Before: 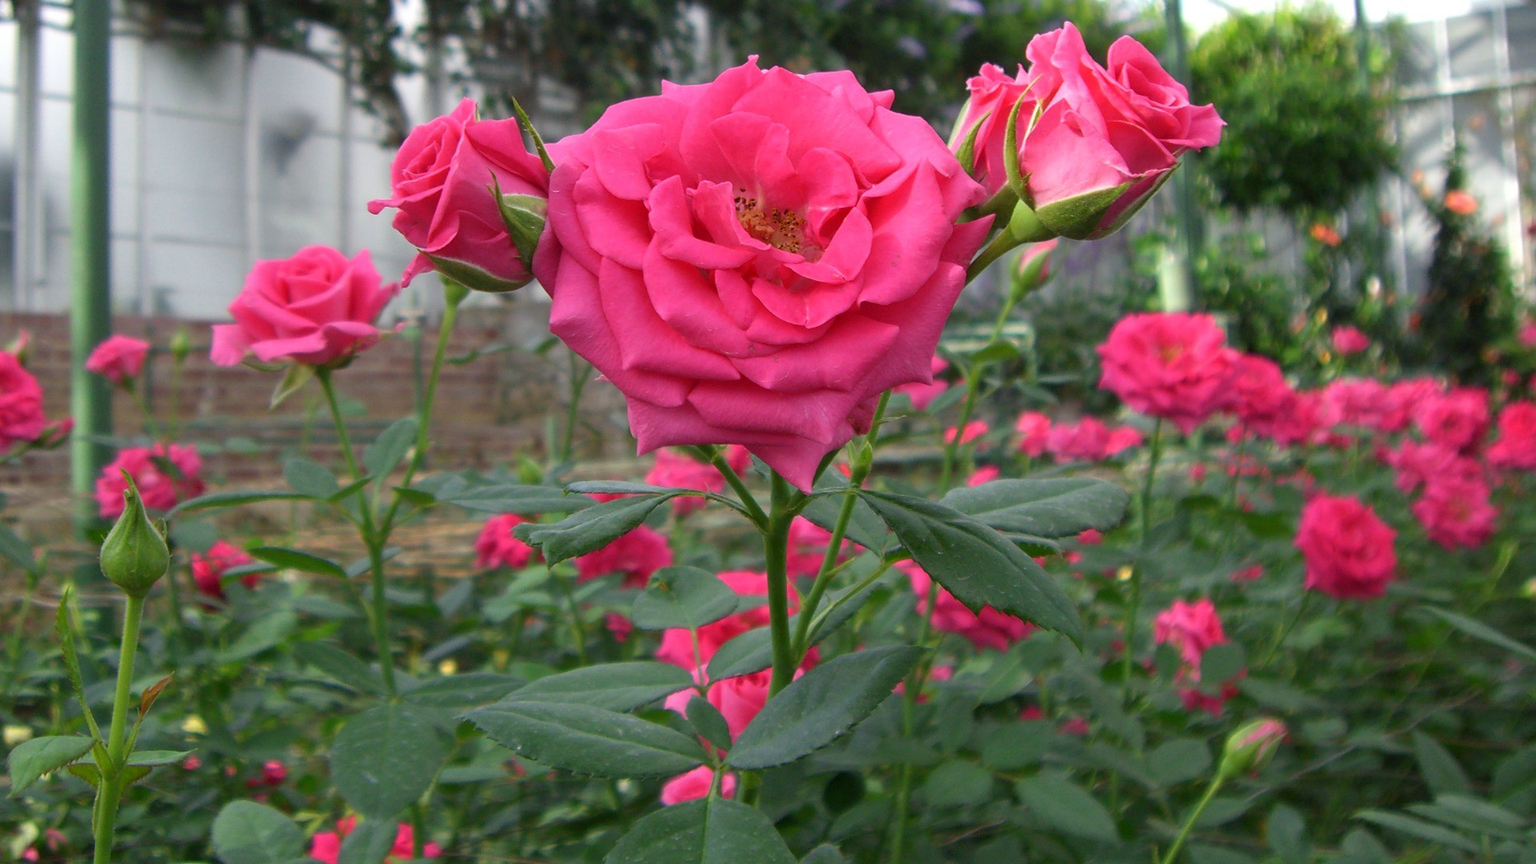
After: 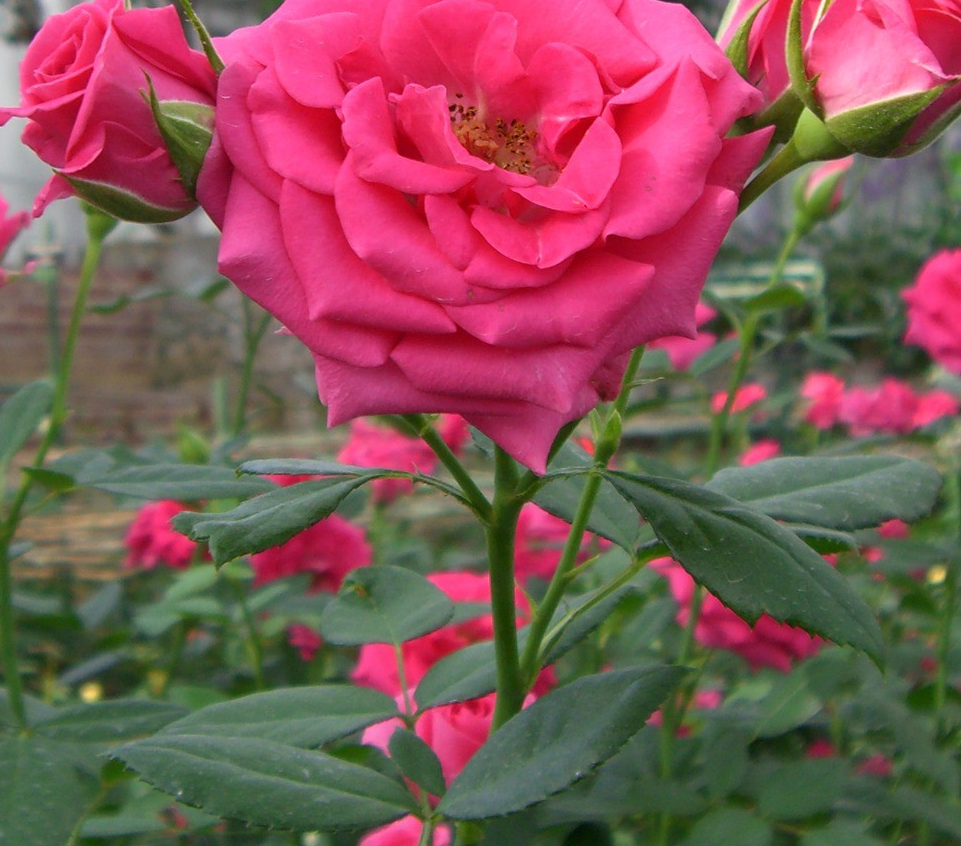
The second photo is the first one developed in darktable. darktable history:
crop and rotate: angle 0.022°, left 24.412%, top 13.201%, right 25.473%, bottom 8.336%
